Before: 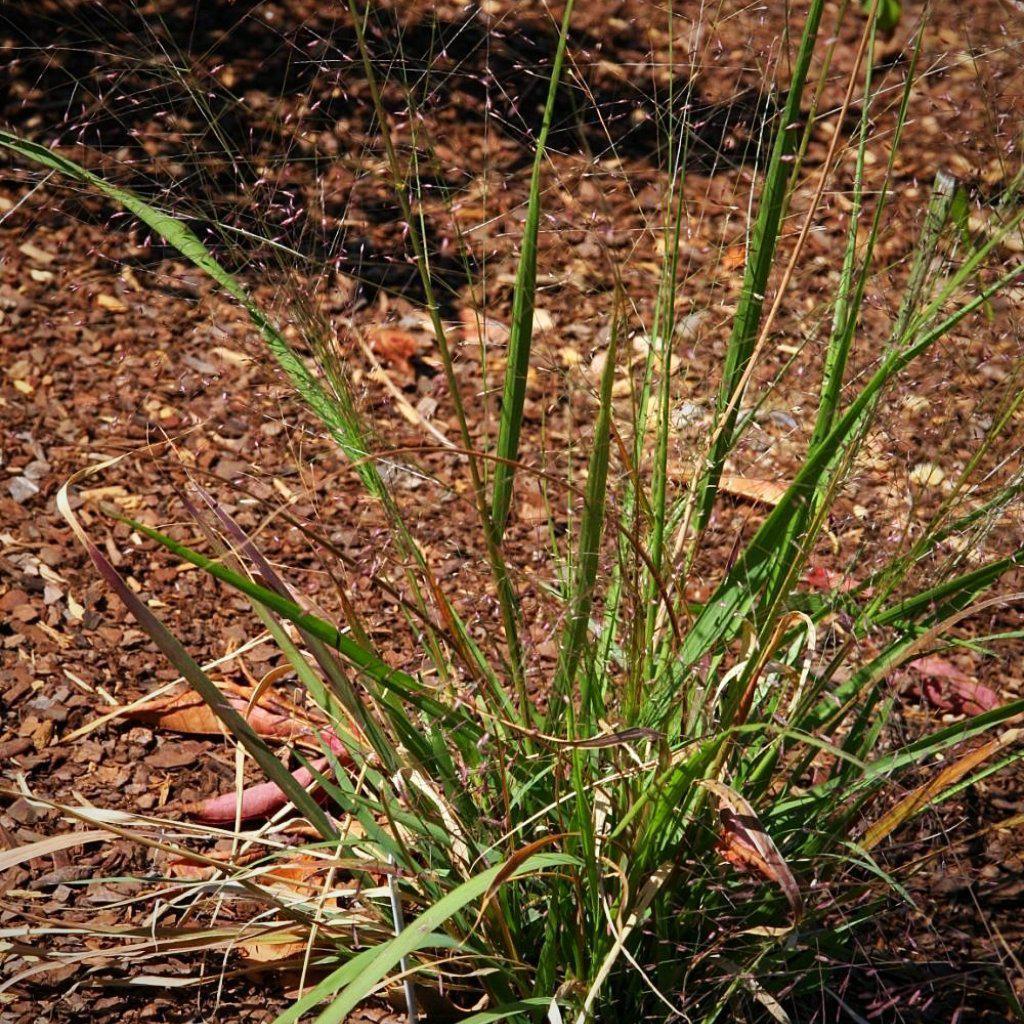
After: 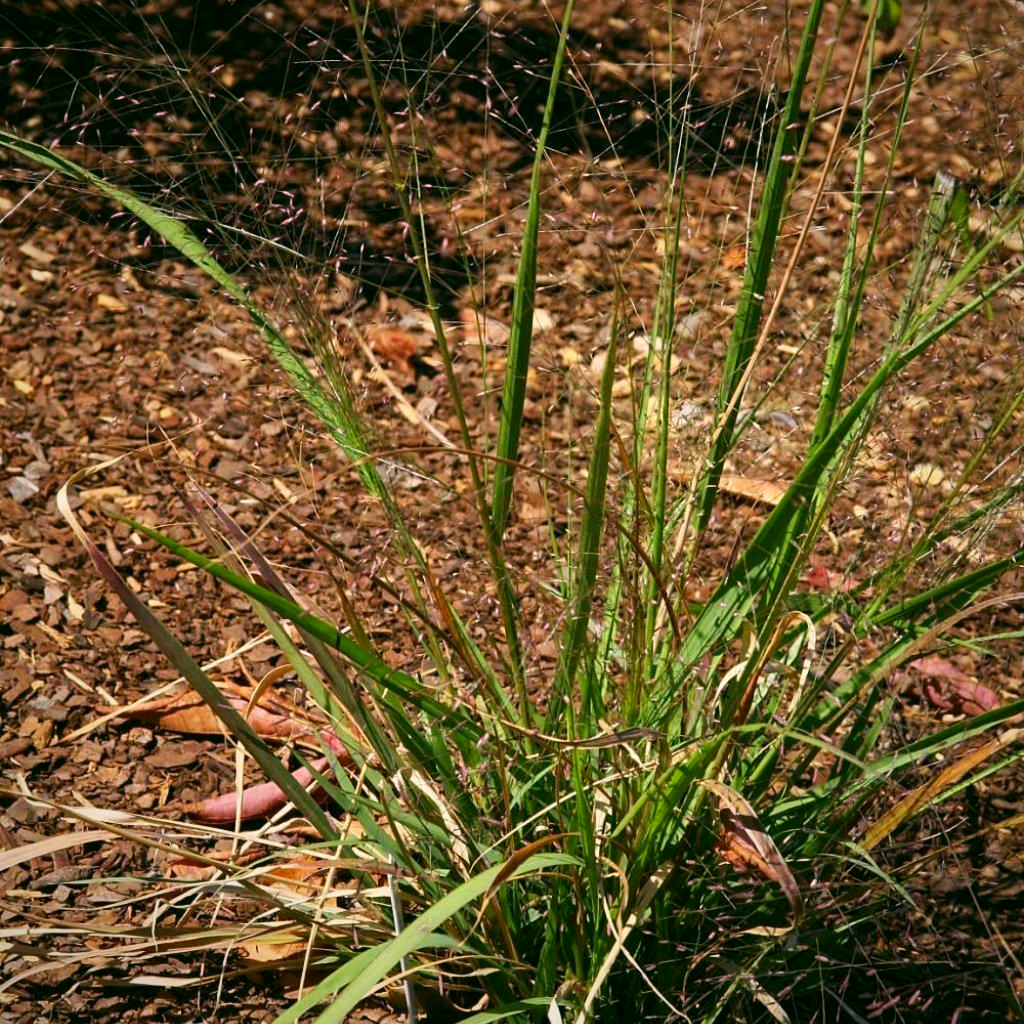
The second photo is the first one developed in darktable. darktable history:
color correction: highlights a* 4.62, highlights b* 4.96, shadows a* -7.85, shadows b* 4.56
